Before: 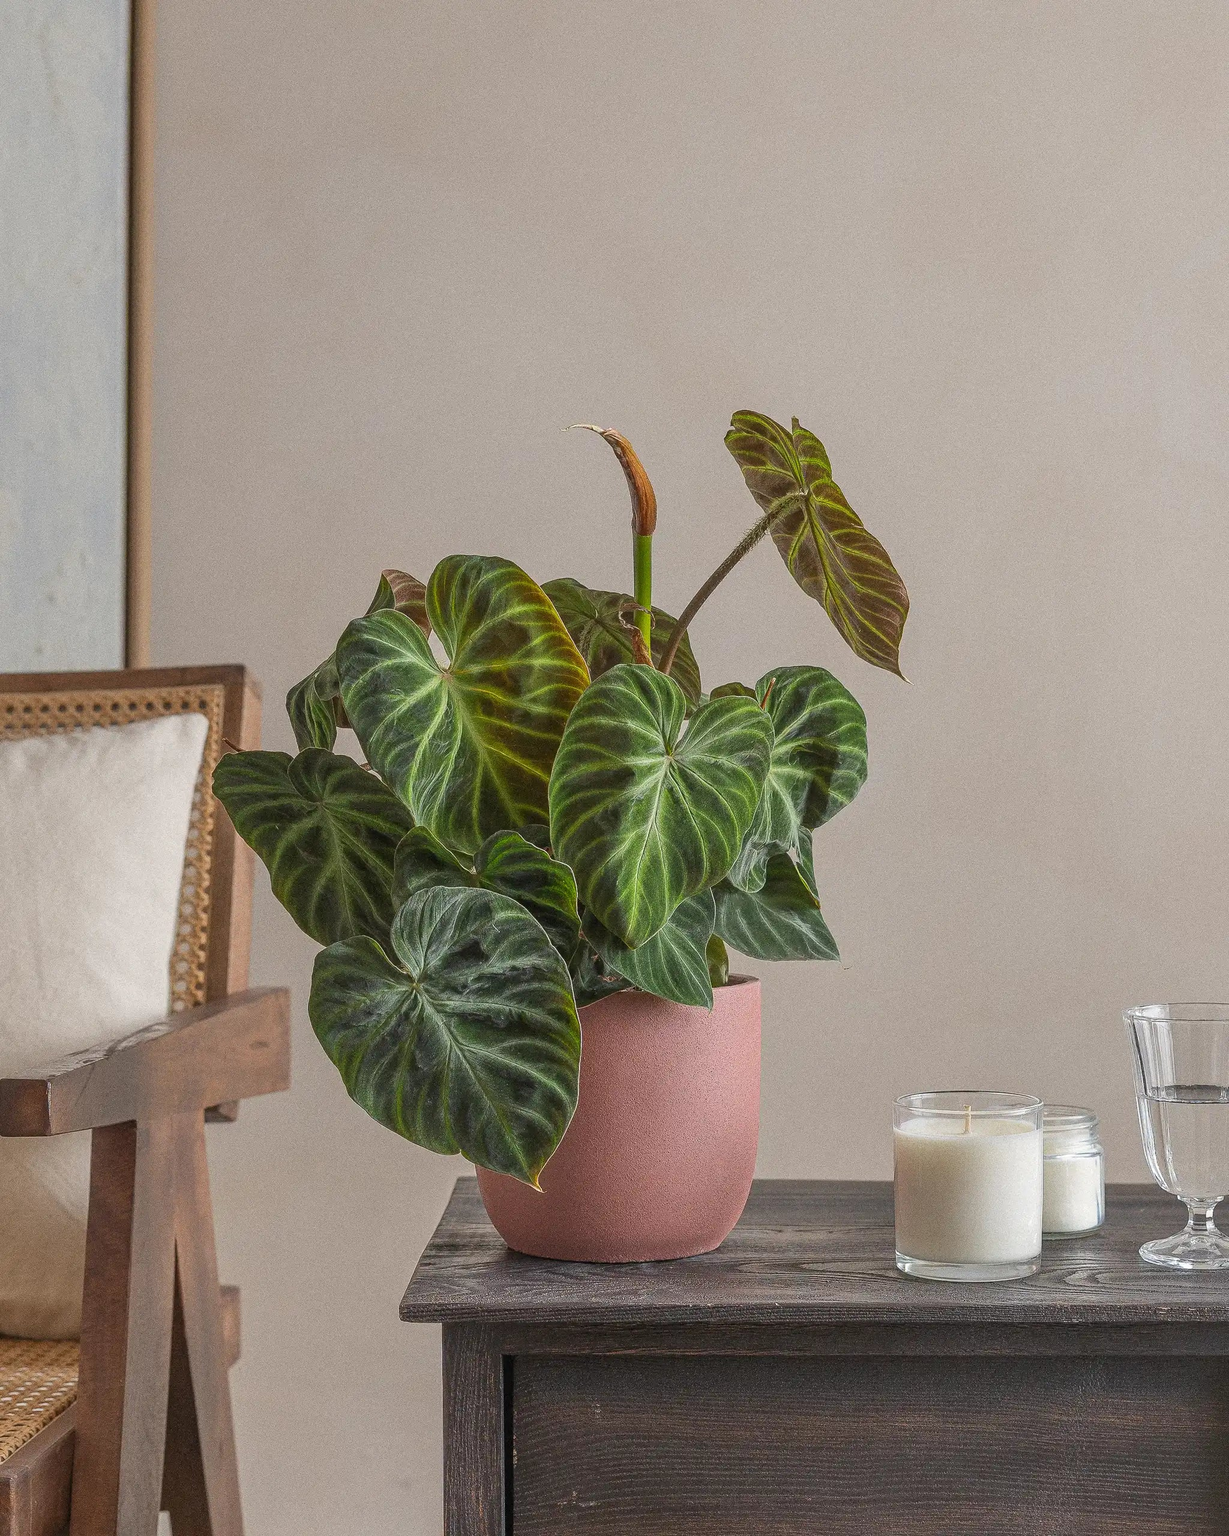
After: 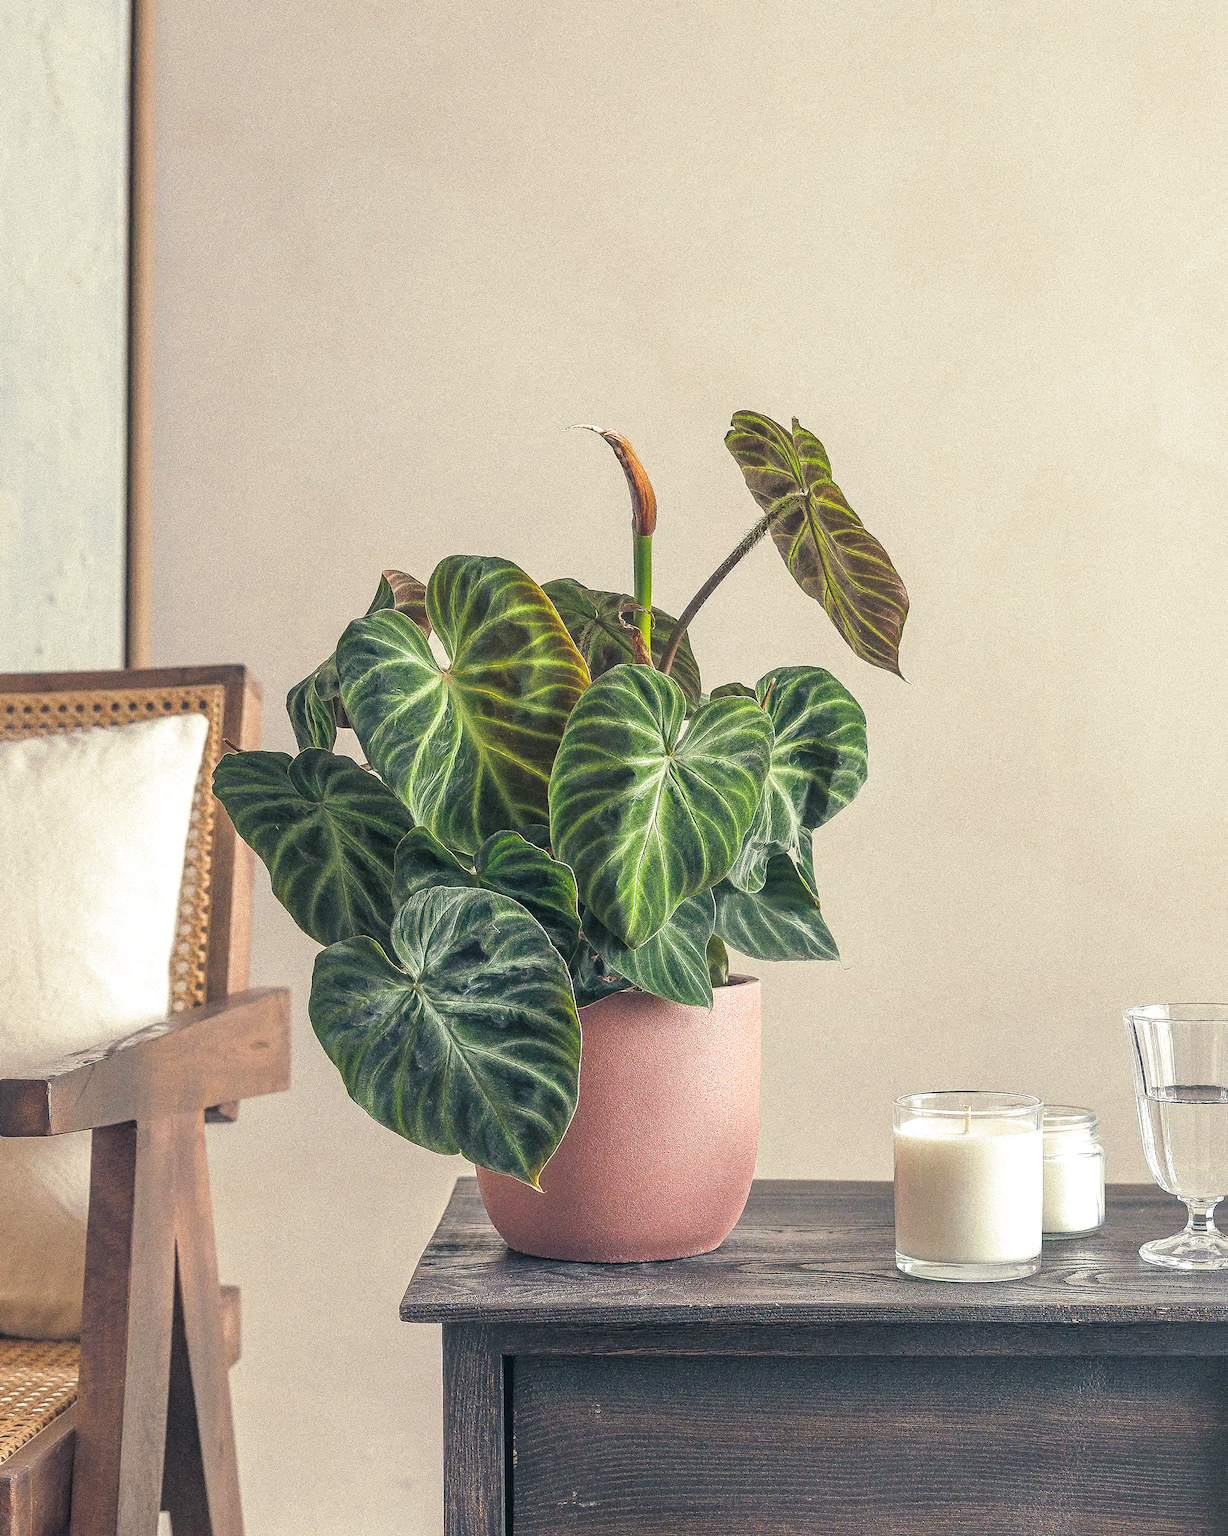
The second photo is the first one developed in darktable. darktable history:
exposure: black level correction 0, exposure 0.68 EV, compensate exposure bias true, compensate highlight preservation false
split-toning: shadows › hue 216°, shadows › saturation 1, highlights › hue 57.6°, balance -33.4
